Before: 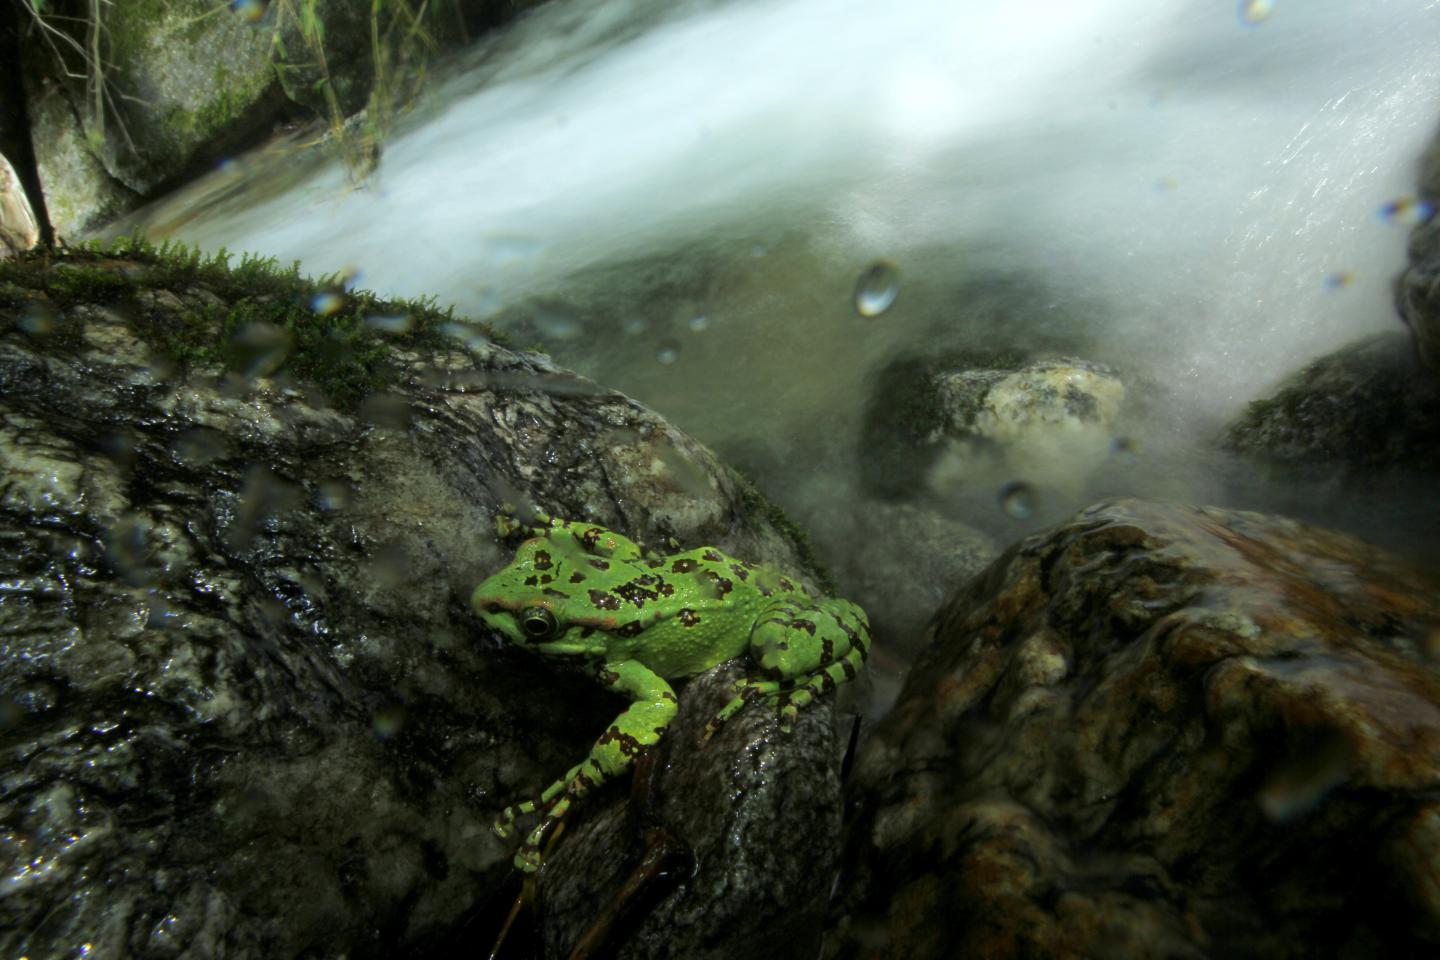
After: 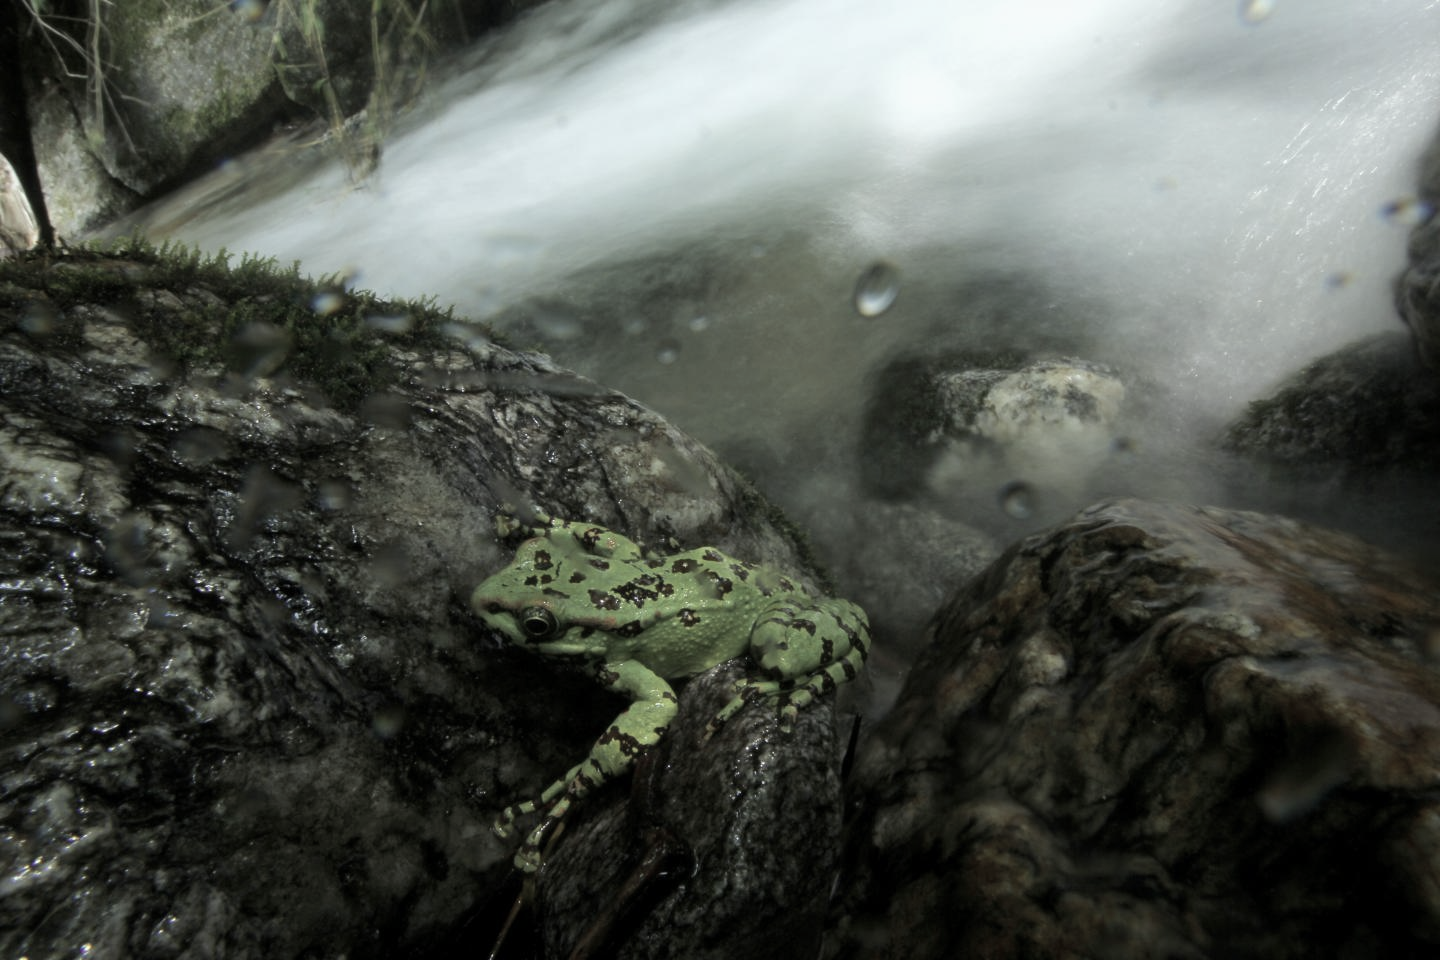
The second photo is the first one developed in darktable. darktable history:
color correction: highlights b* 0.028, saturation 0.472
exposure: exposure -0.047 EV, compensate highlight preservation false
